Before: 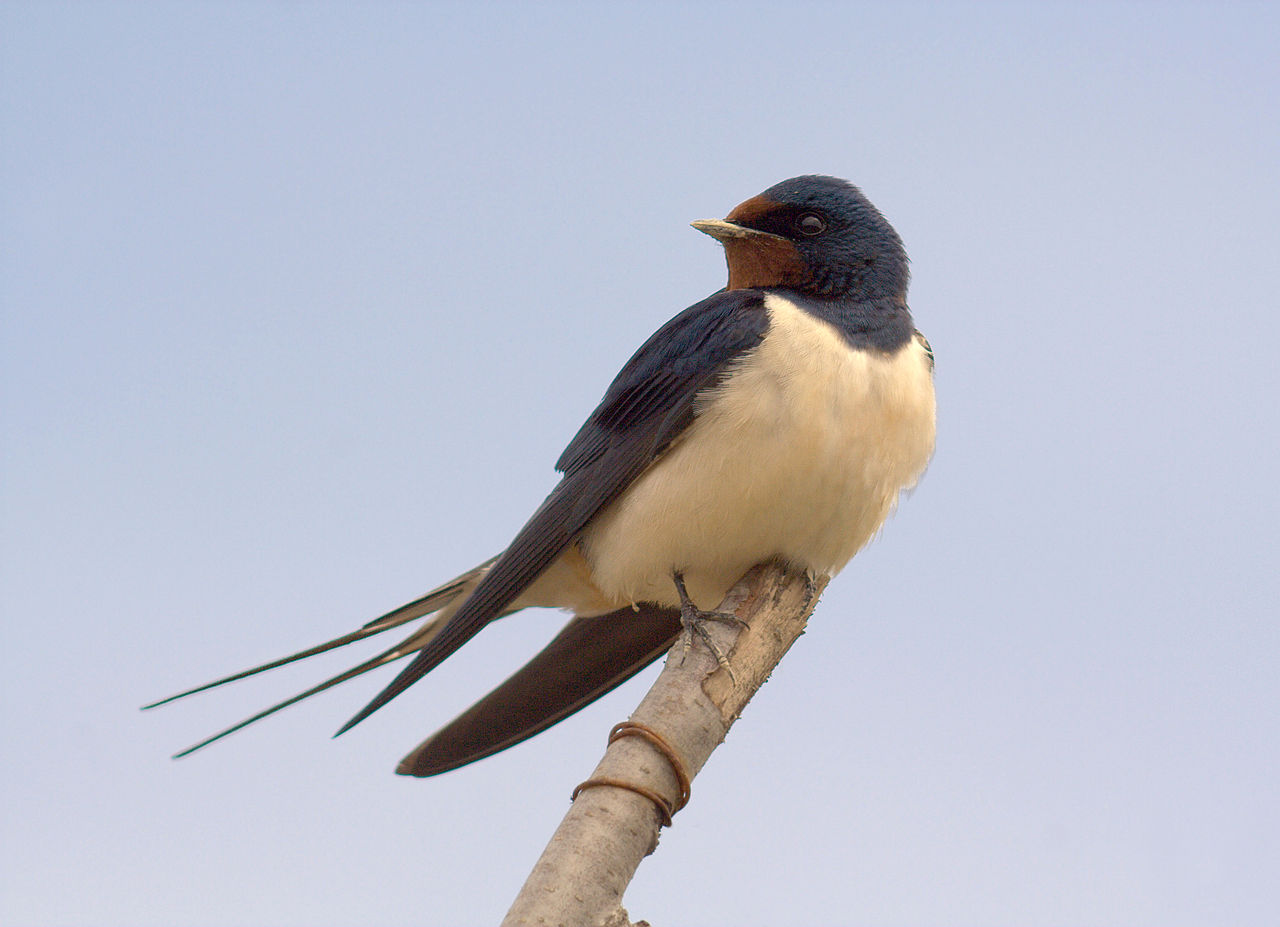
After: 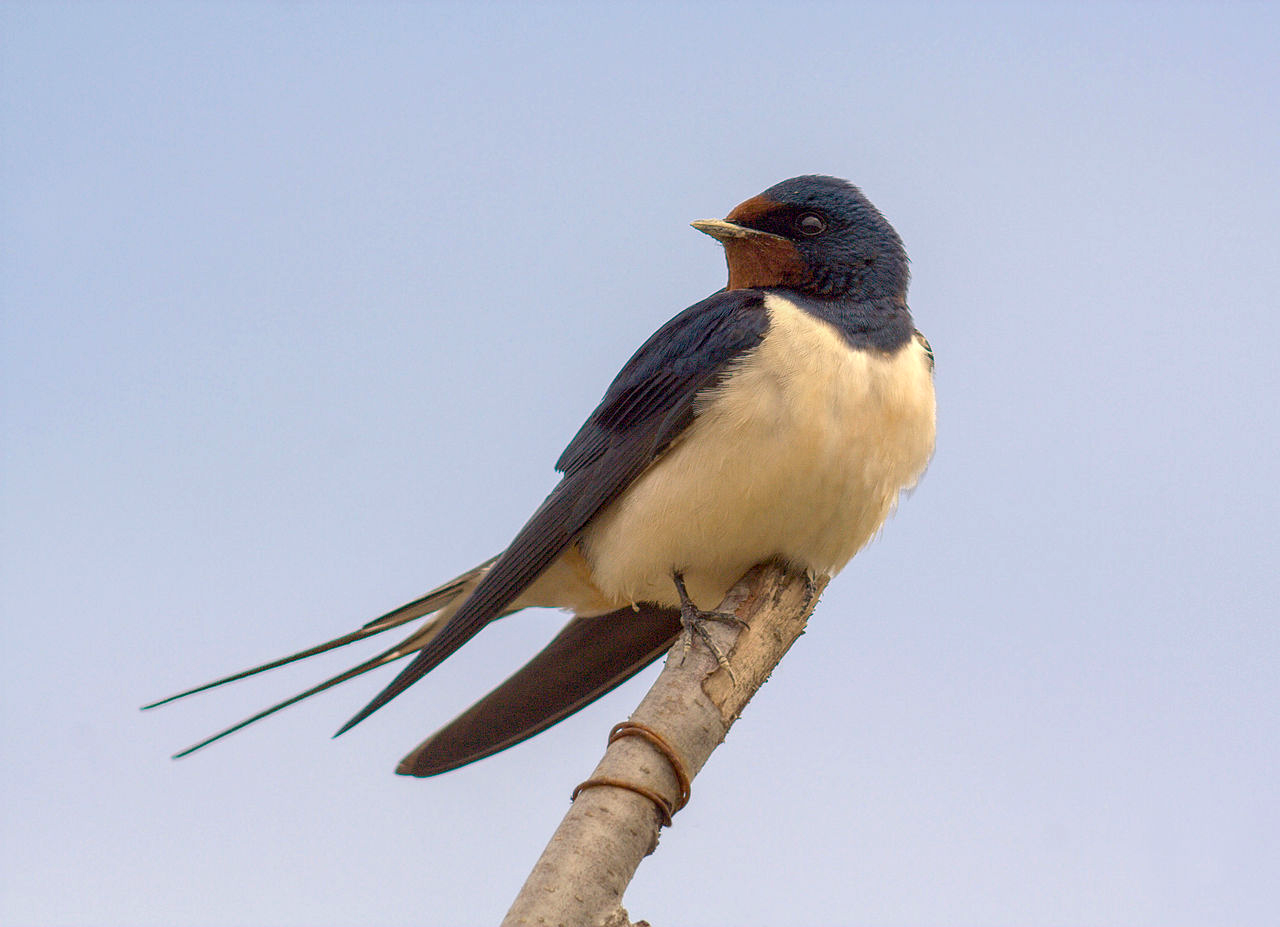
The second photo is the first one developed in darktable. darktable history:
contrast brightness saturation: contrast 0.04, saturation 0.16
local contrast: on, module defaults
